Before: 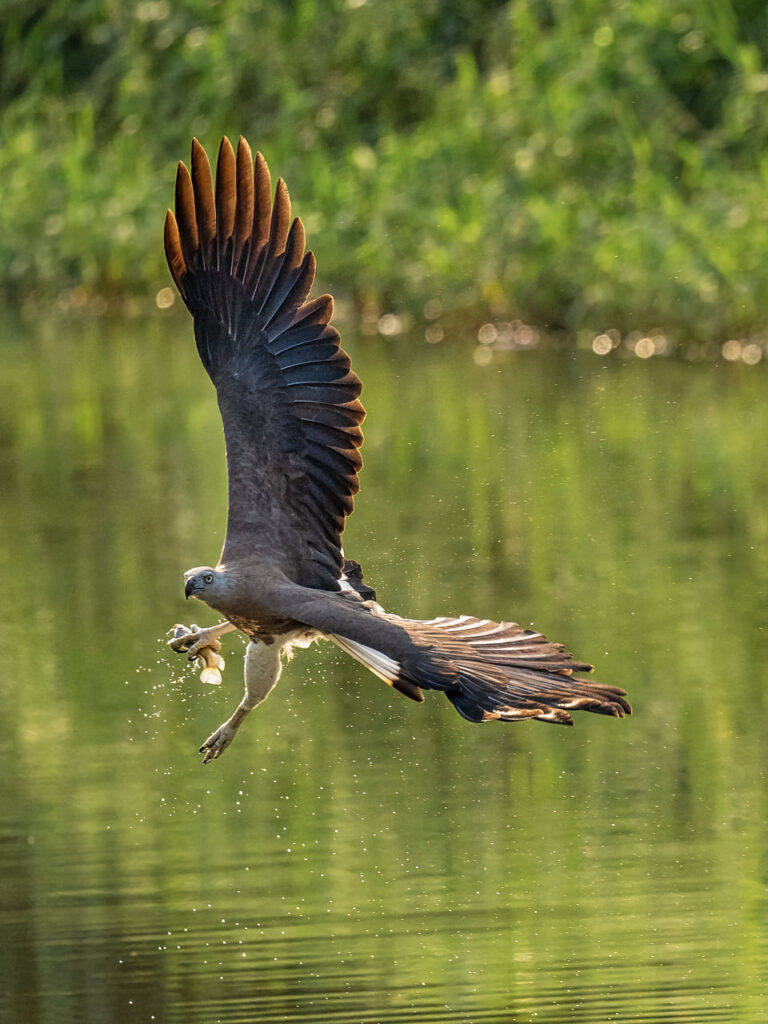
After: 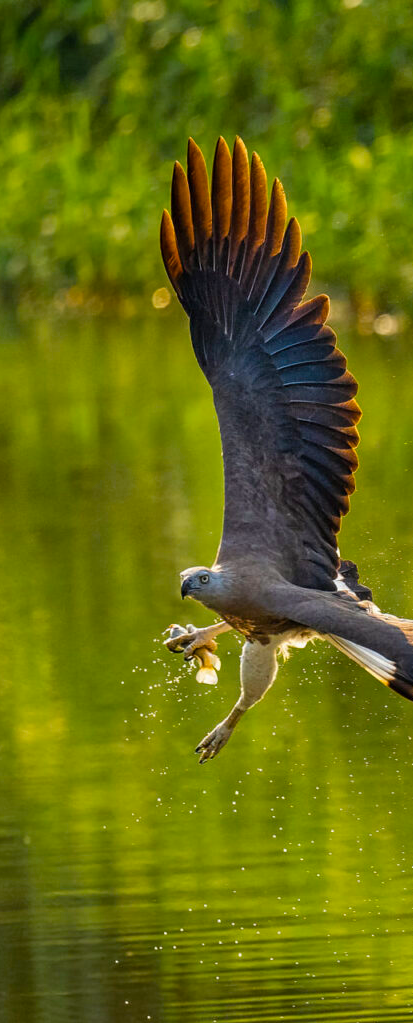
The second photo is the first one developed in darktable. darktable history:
color balance rgb: linear chroma grading › global chroma 15%, perceptual saturation grading › global saturation 30%
crop: left 0.587%, right 45.588%, bottom 0.086%
